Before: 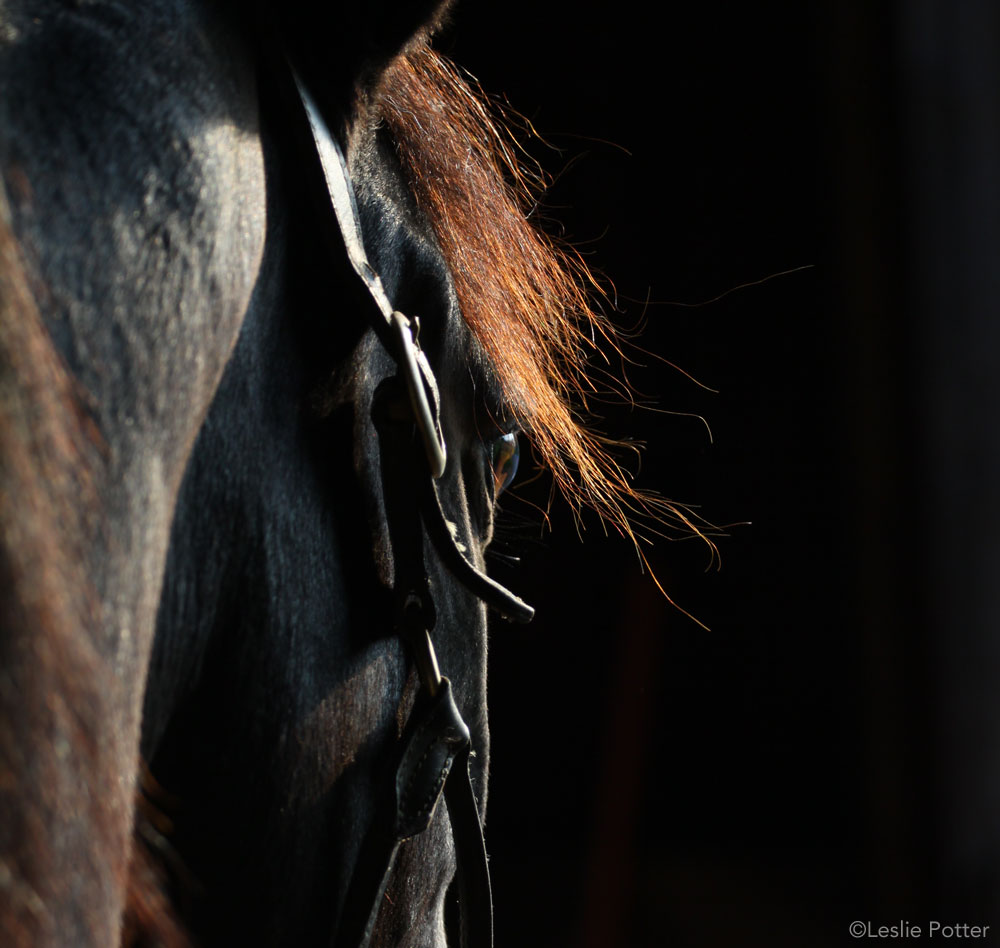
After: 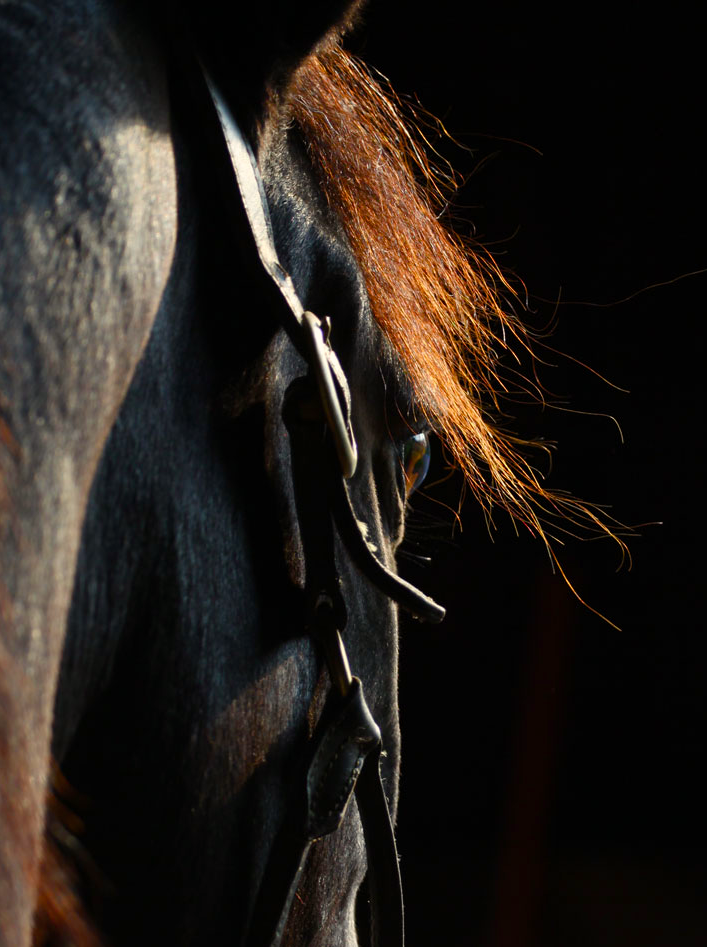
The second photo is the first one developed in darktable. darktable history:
crop and rotate: left 8.965%, right 20.272%
color balance rgb: shadows lift › chroma 1.035%, shadows lift › hue 30.03°, highlights gain › chroma 2.19%, highlights gain › hue 75.29°, white fulcrum 0.999 EV, perceptual saturation grading › global saturation 20.419%, perceptual saturation grading › highlights -19.967%, perceptual saturation grading › shadows 29.901%
